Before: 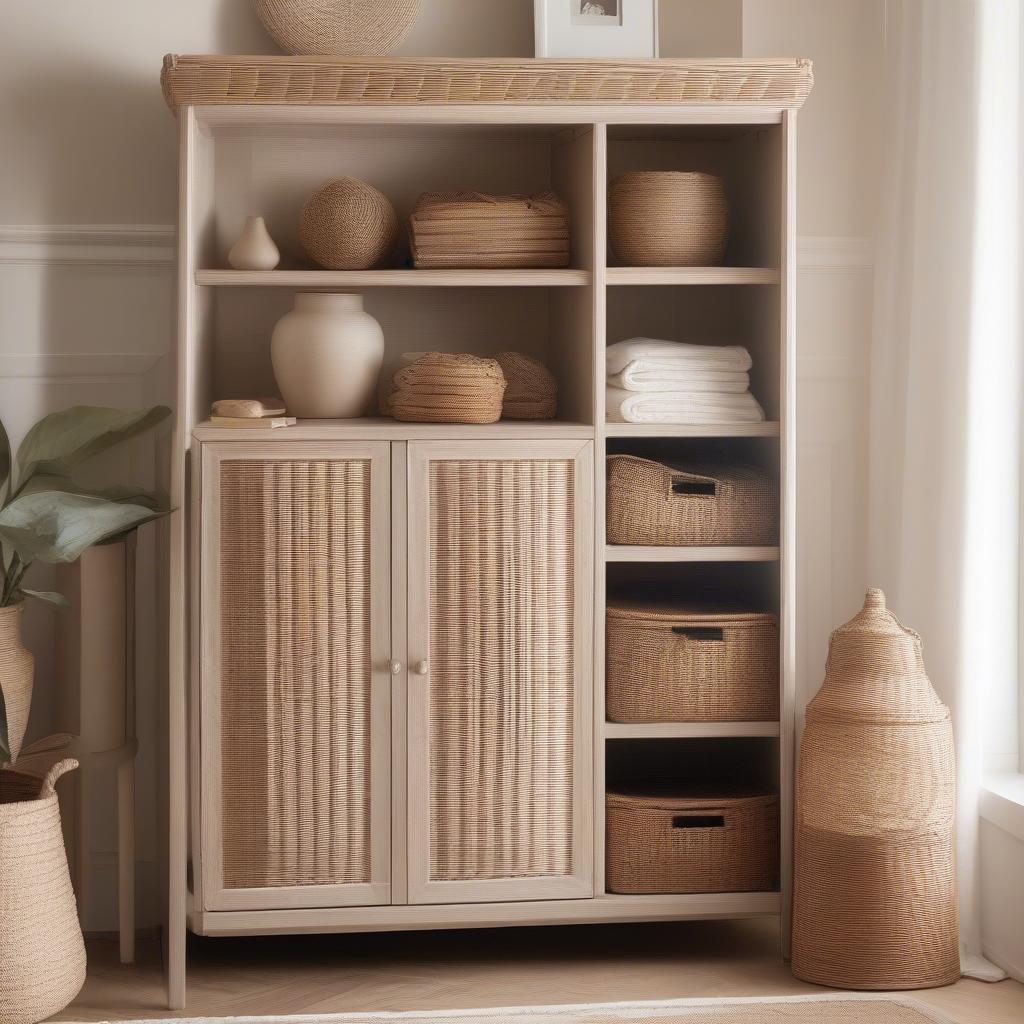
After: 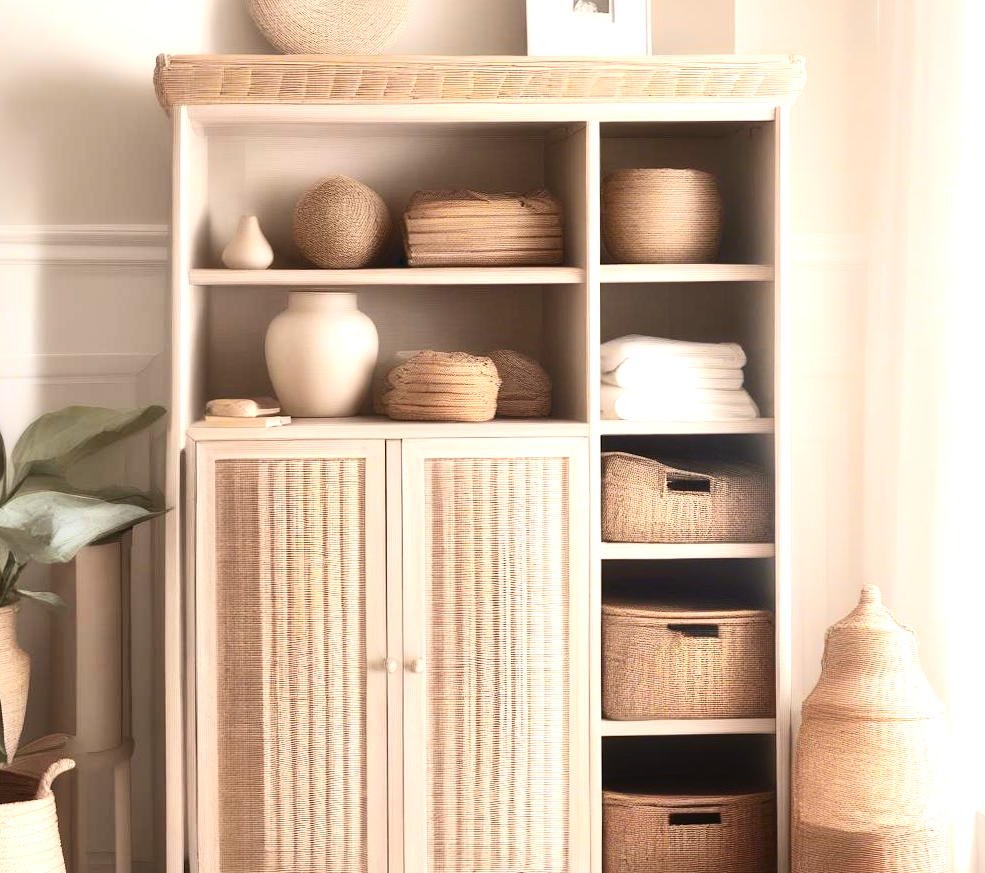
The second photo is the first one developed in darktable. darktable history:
contrast brightness saturation: contrast 0.221
crop and rotate: angle 0.291°, left 0.275%, right 2.949%, bottom 14.222%
exposure: black level correction -0.001, exposure 1.114 EV, compensate highlight preservation false
